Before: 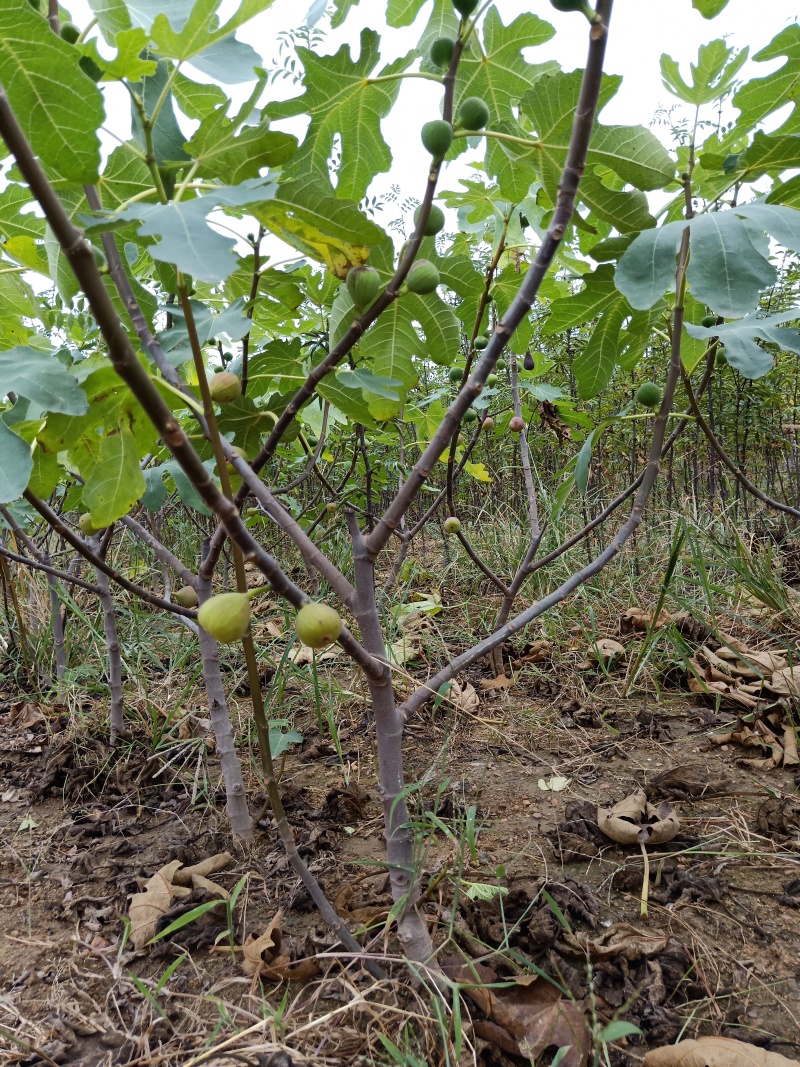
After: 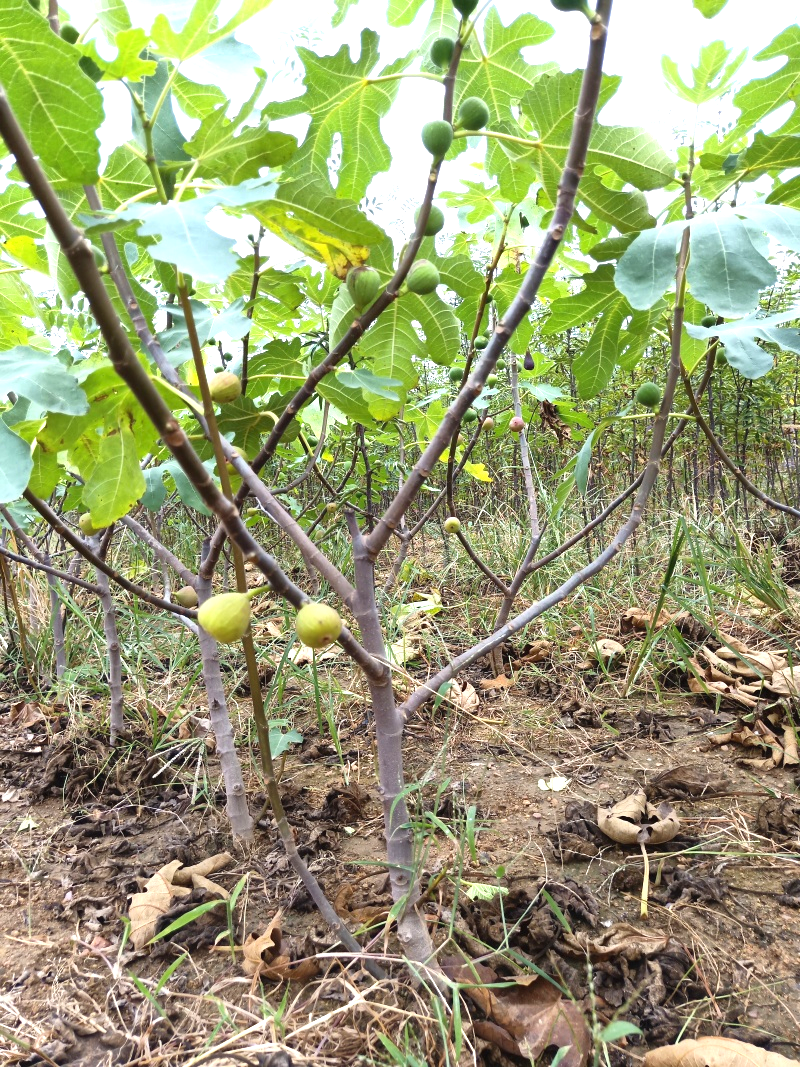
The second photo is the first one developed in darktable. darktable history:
contrast equalizer: octaves 7, y [[0.502, 0.517, 0.543, 0.576, 0.611, 0.631], [0.5 ×6], [0.5 ×6], [0 ×6], [0 ×6]], mix -0.219
exposure: black level correction 0, exposure 1.195 EV, compensate highlight preservation false
